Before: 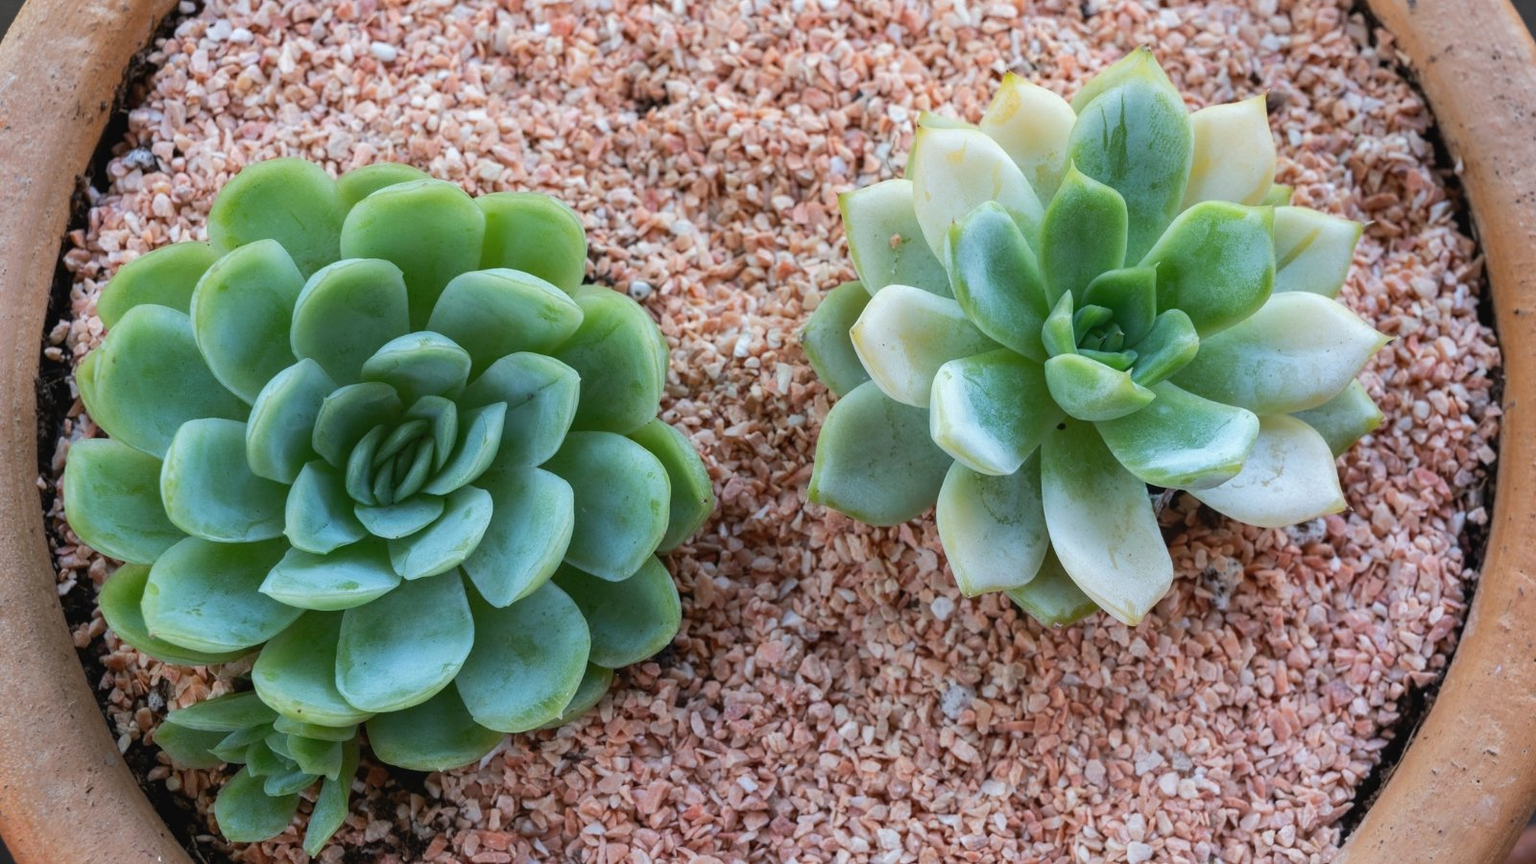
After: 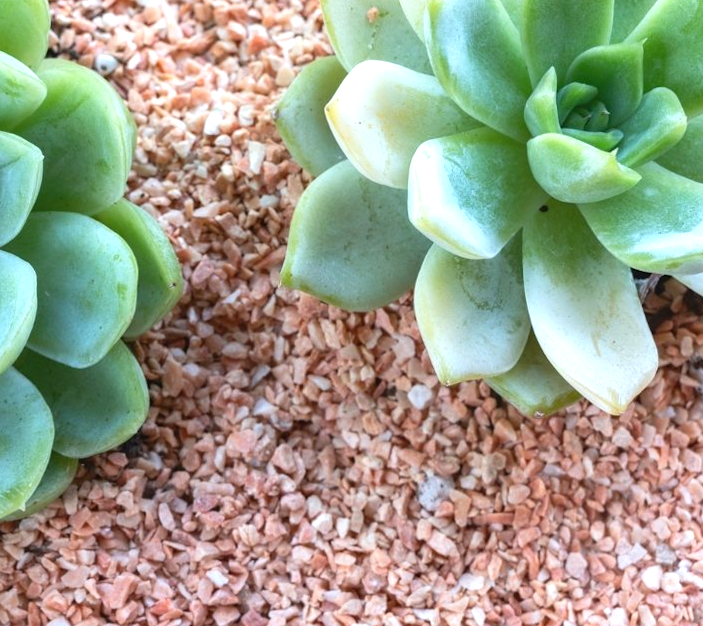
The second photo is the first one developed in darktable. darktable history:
rotate and perspective: rotation 0.174°, lens shift (vertical) 0.013, lens shift (horizontal) 0.019, shear 0.001, automatic cropping original format, crop left 0.007, crop right 0.991, crop top 0.016, crop bottom 0.997
crop: left 35.432%, top 26.233%, right 20.145%, bottom 3.432%
exposure: exposure 0.785 EV, compensate highlight preservation false
